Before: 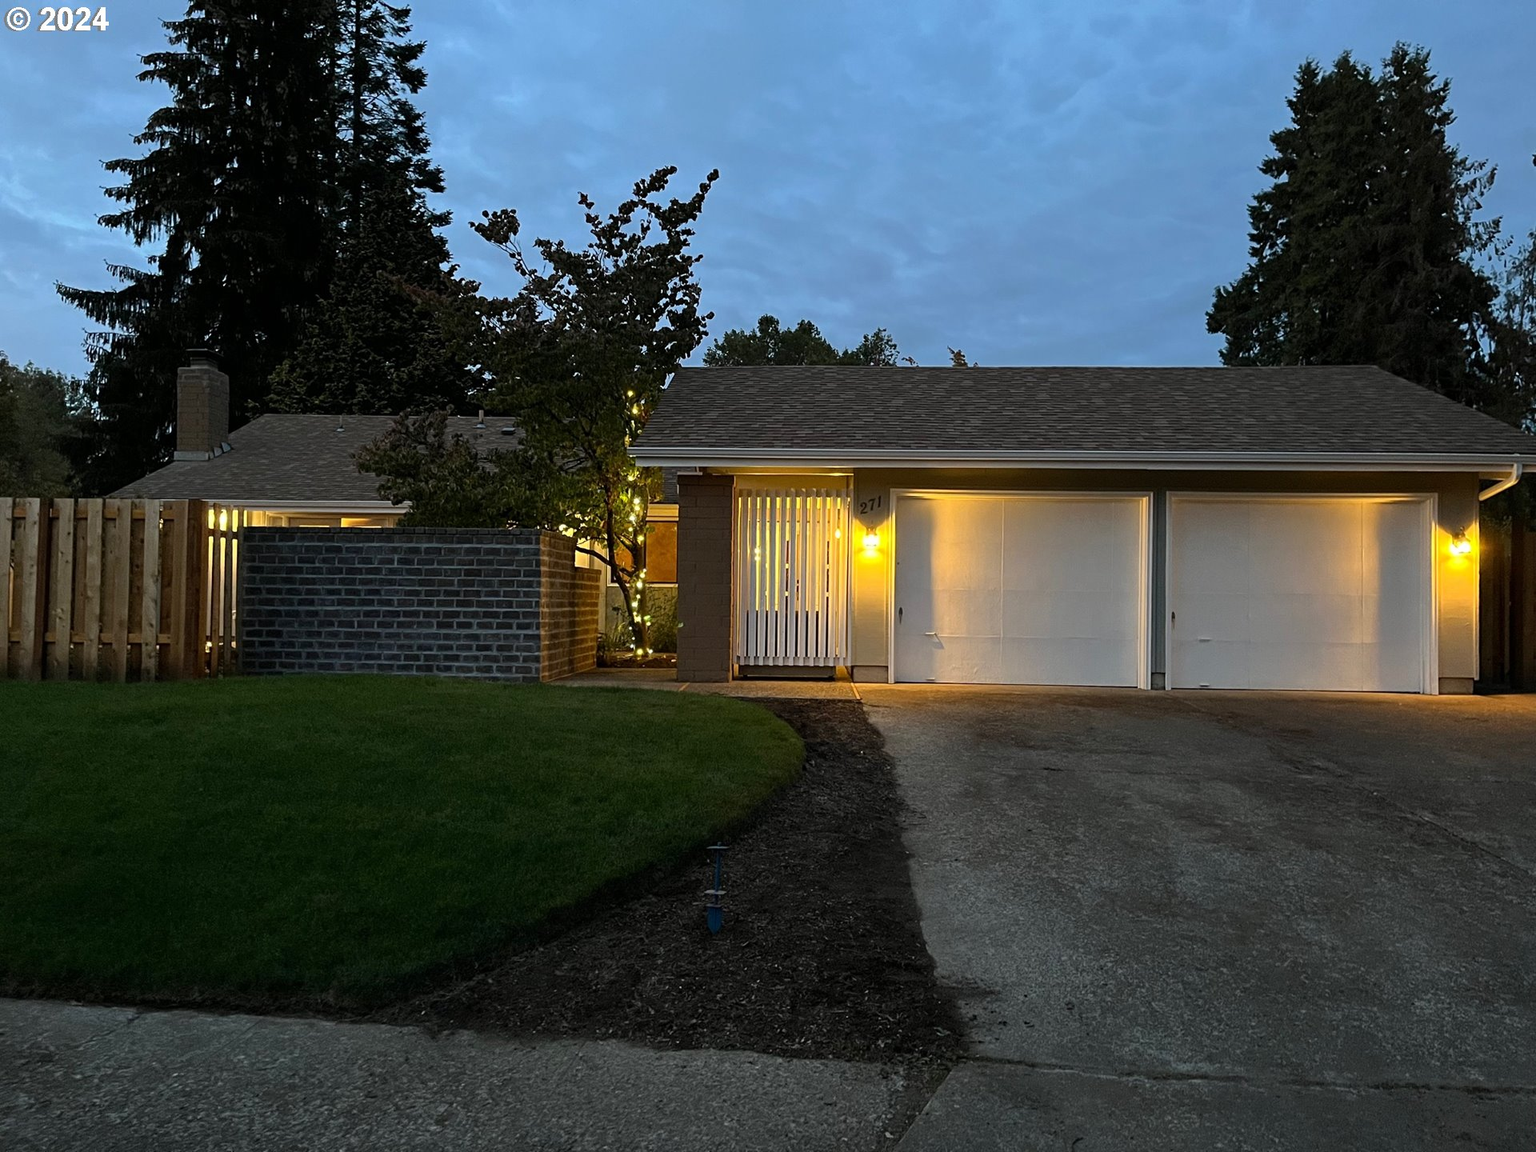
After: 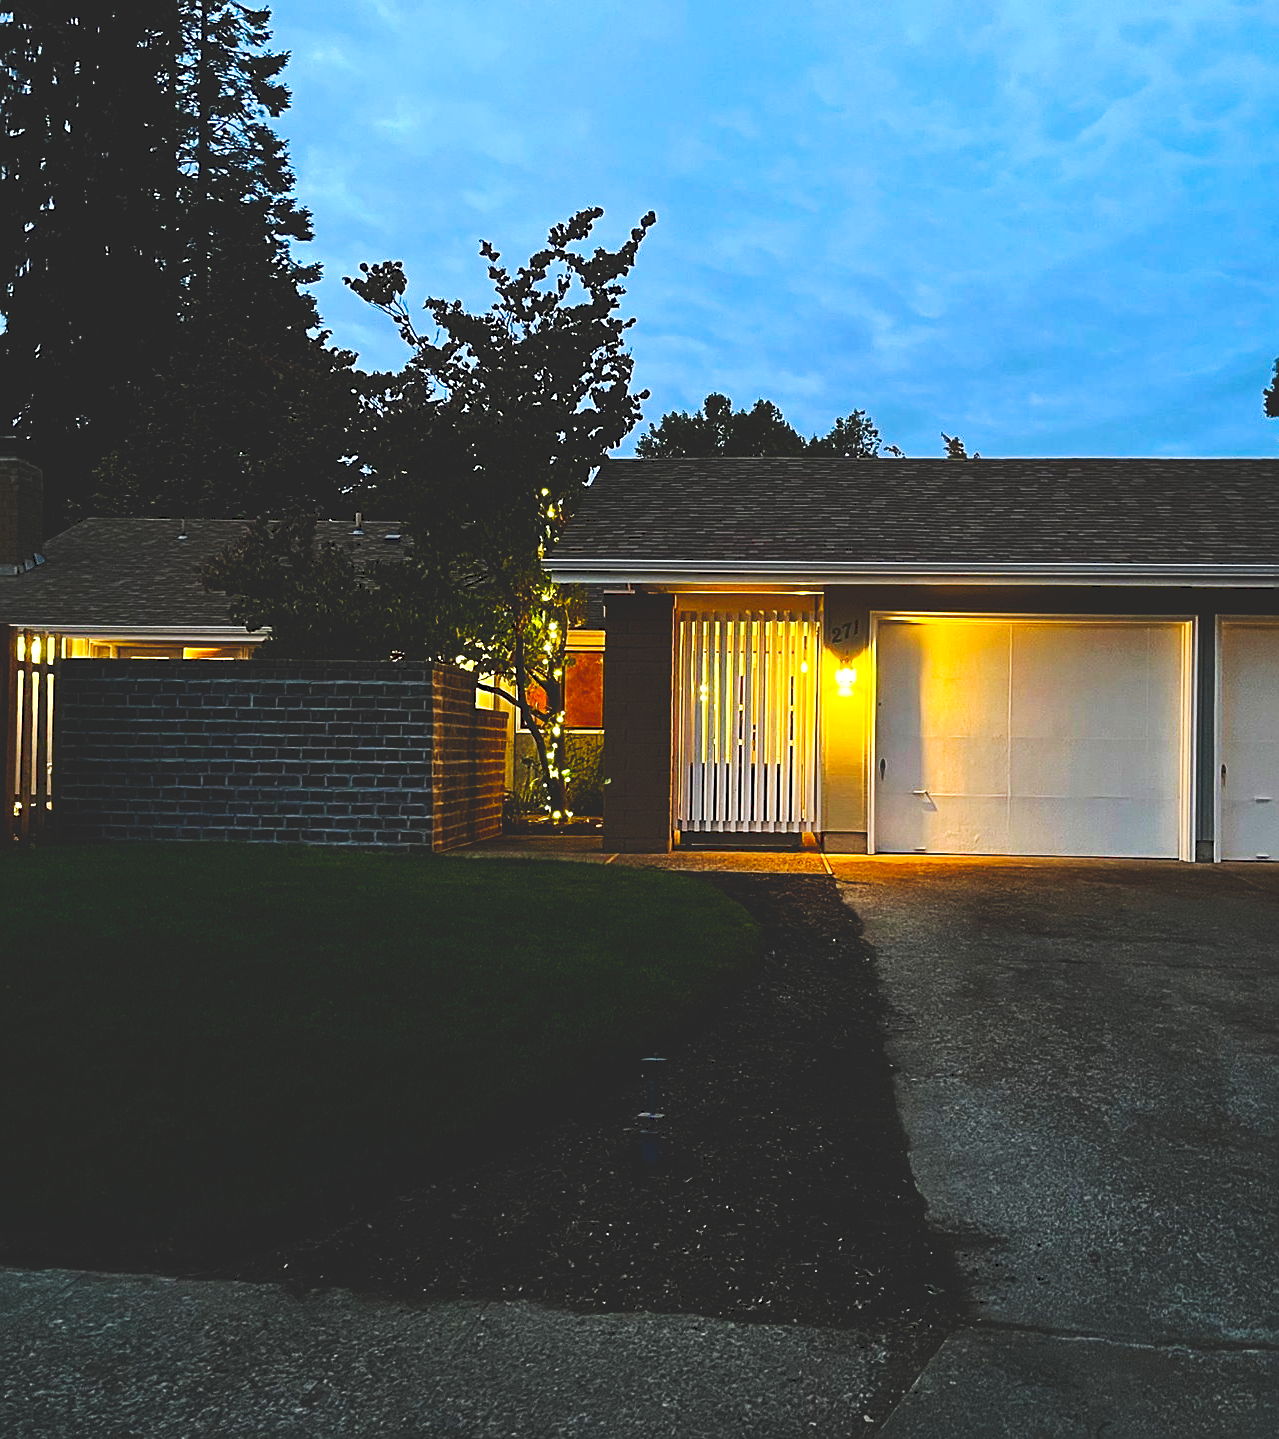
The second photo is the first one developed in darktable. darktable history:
crop and rotate: left 12.673%, right 20.66%
color correction: saturation 1.34
exposure: black level correction -0.005, exposure 0.054 EV, compensate highlight preservation false
sharpen: on, module defaults
tone curve: curves: ch0 [(0, 0) (0.003, 0.156) (0.011, 0.156) (0.025, 0.161) (0.044, 0.161) (0.069, 0.161) (0.1, 0.166) (0.136, 0.168) (0.177, 0.179) (0.224, 0.202) (0.277, 0.241) (0.335, 0.296) (0.399, 0.378) (0.468, 0.484) (0.543, 0.604) (0.623, 0.728) (0.709, 0.822) (0.801, 0.918) (0.898, 0.98) (1, 1)], preserve colors none
